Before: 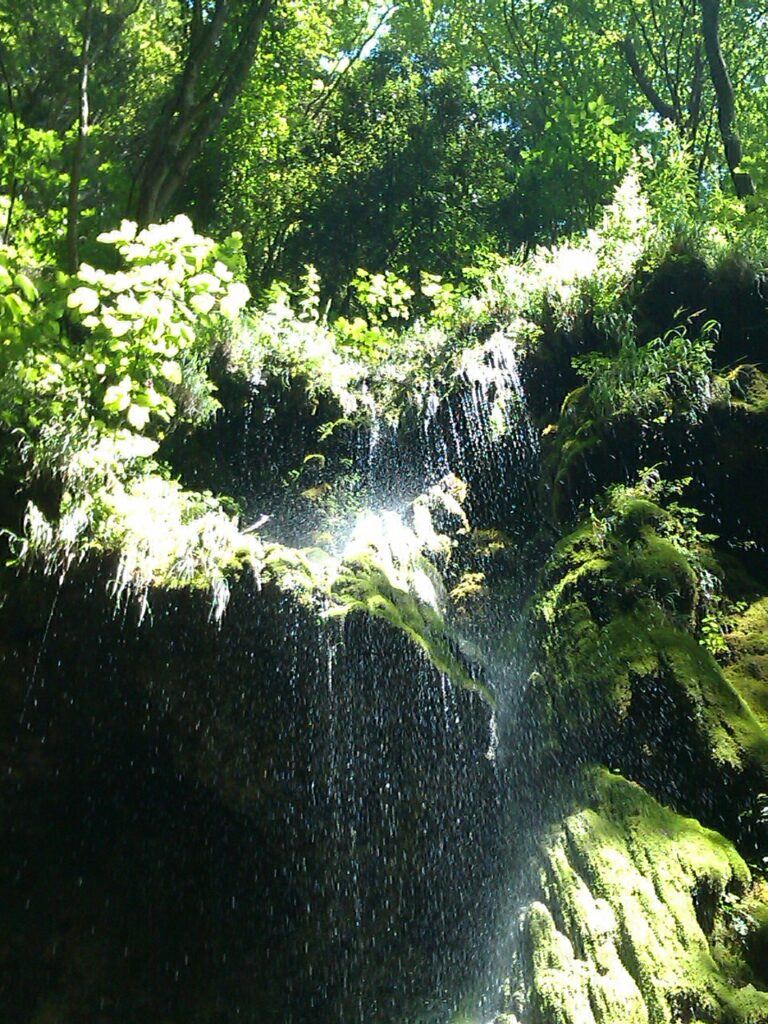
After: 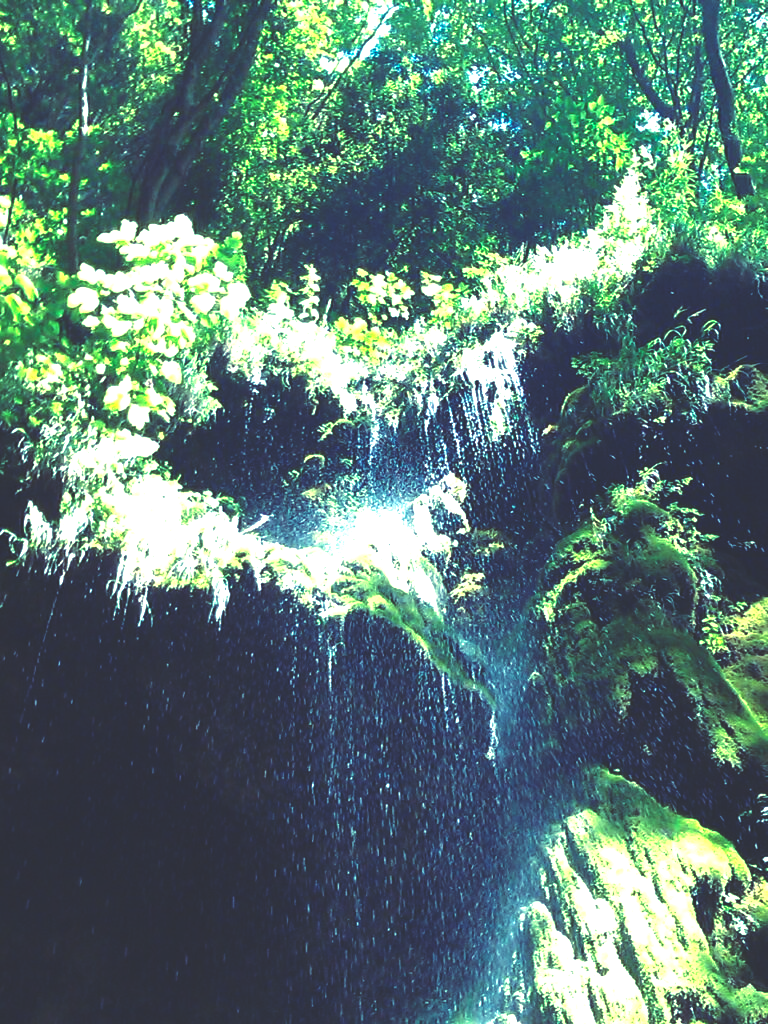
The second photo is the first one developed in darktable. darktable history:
rgb curve: curves: ch0 [(0, 0.186) (0.314, 0.284) (0.576, 0.466) (0.805, 0.691) (0.936, 0.886)]; ch1 [(0, 0.186) (0.314, 0.284) (0.581, 0.534) (0.771, 0.746) (0.936, 0.958)]; ch2 [(0, 0.216) (0.275, 0.39) (1, 1)], mode RGB, independent channels, compensate middle gray true, preserve colors none
exposure: black level correction 0, exposure 0.9 EV, compensate highlight preservation false
